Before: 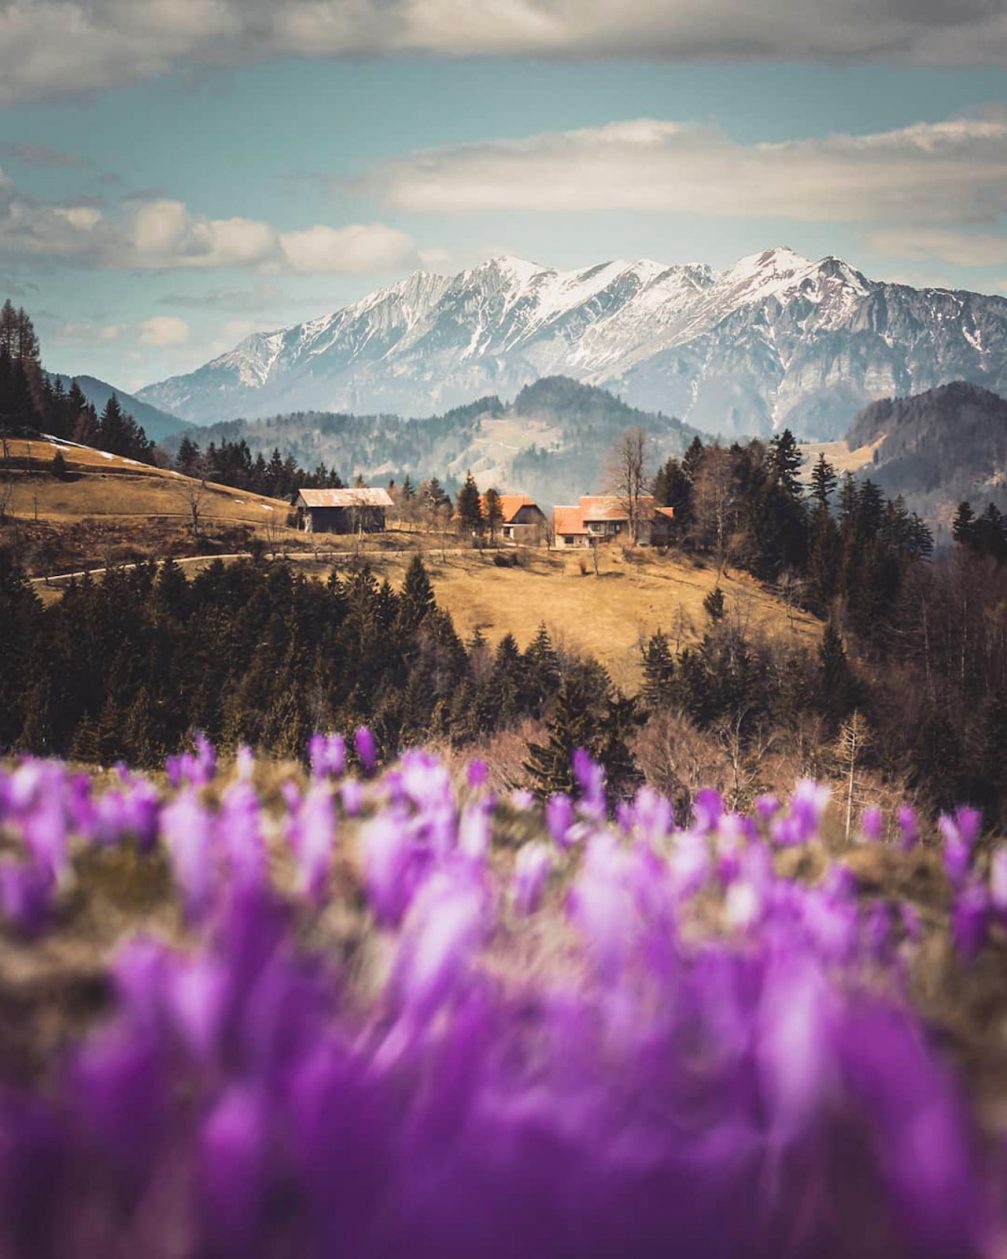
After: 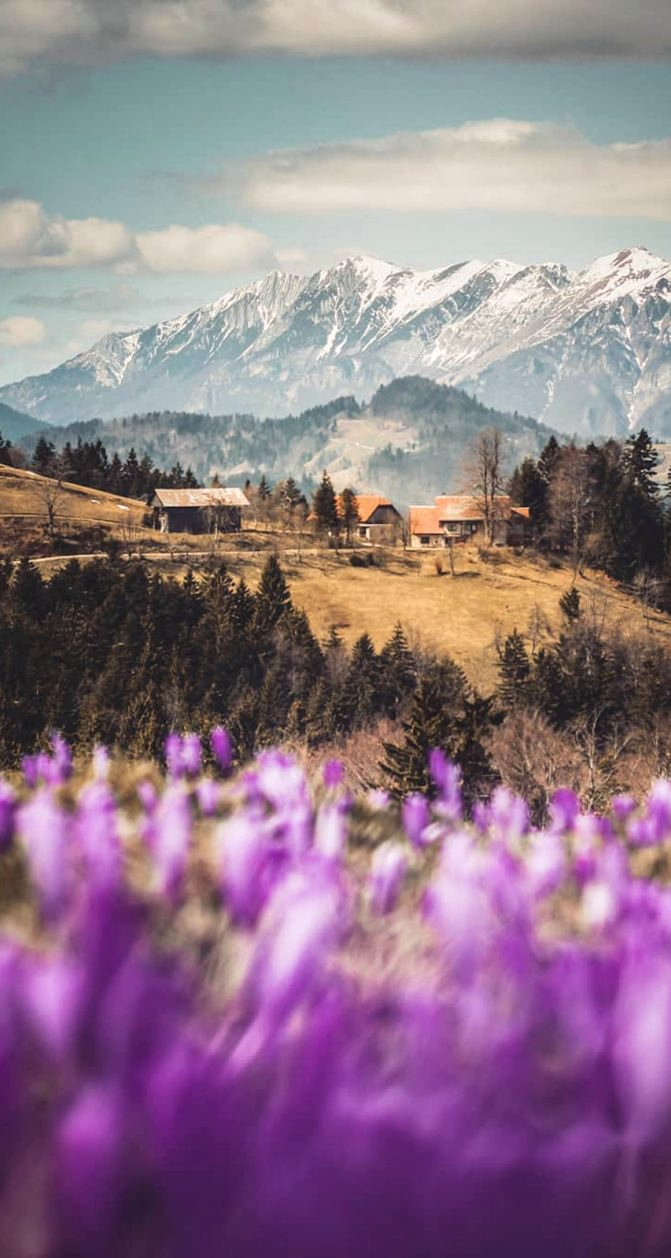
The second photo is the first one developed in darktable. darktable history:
crop and rotate: left 14.385%, right 18.948%
local contrast: on, module defaults
